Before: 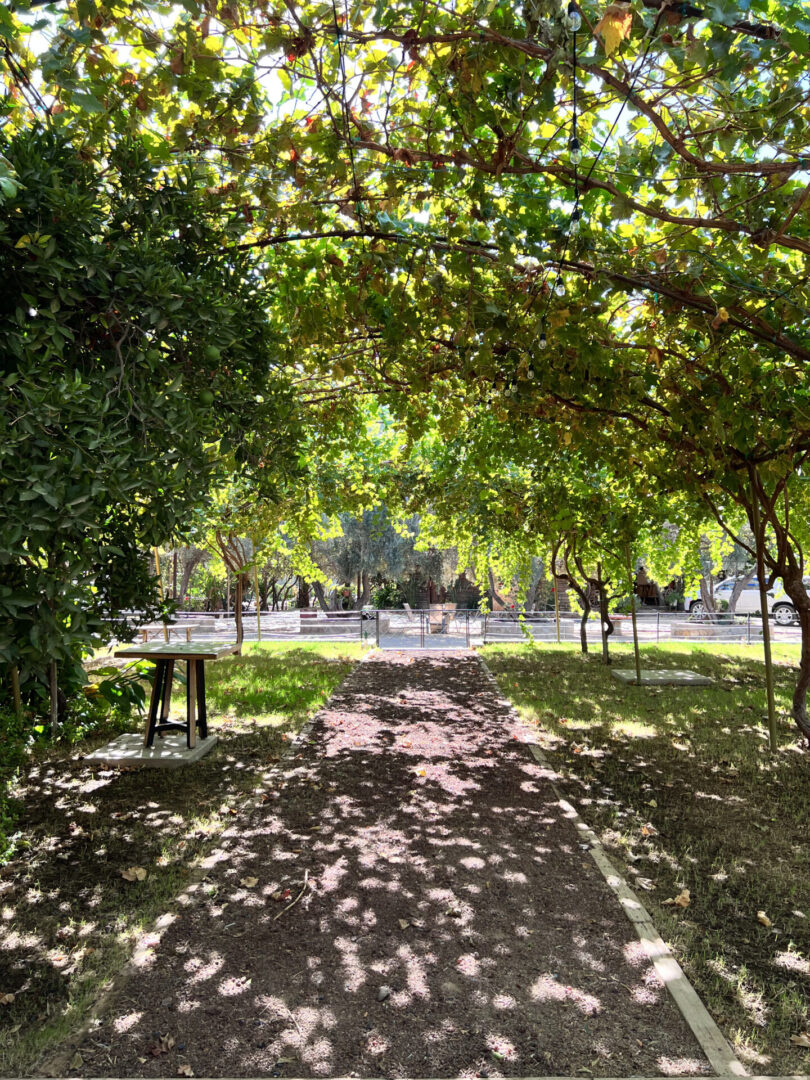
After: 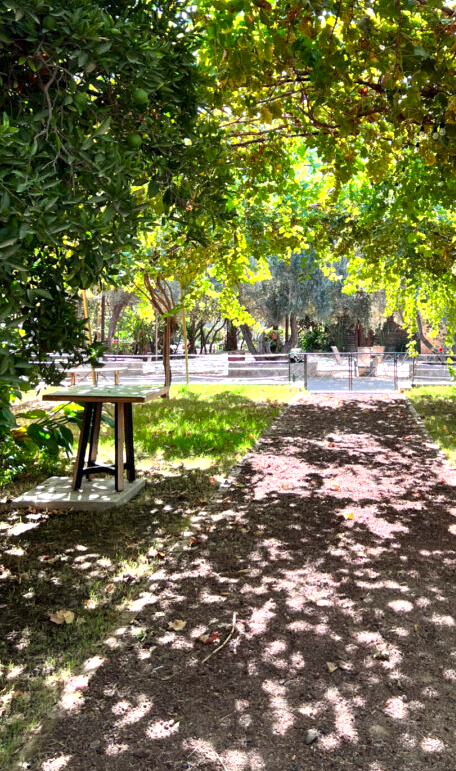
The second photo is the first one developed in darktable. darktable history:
vignetting: fall-off start 116.67%, fall-off radius 59.26%, brightness -0.31, saturation -0.056
crop: left 8.966%, top 23.852%, right 34.699%, bottom 4.703%
local contrast: mode bilateral grid, contrast 20, coarseness 50, detail 120%, midtone range 0.2
exposure: exposure 0.376 EV, compensate highlight preservation false
